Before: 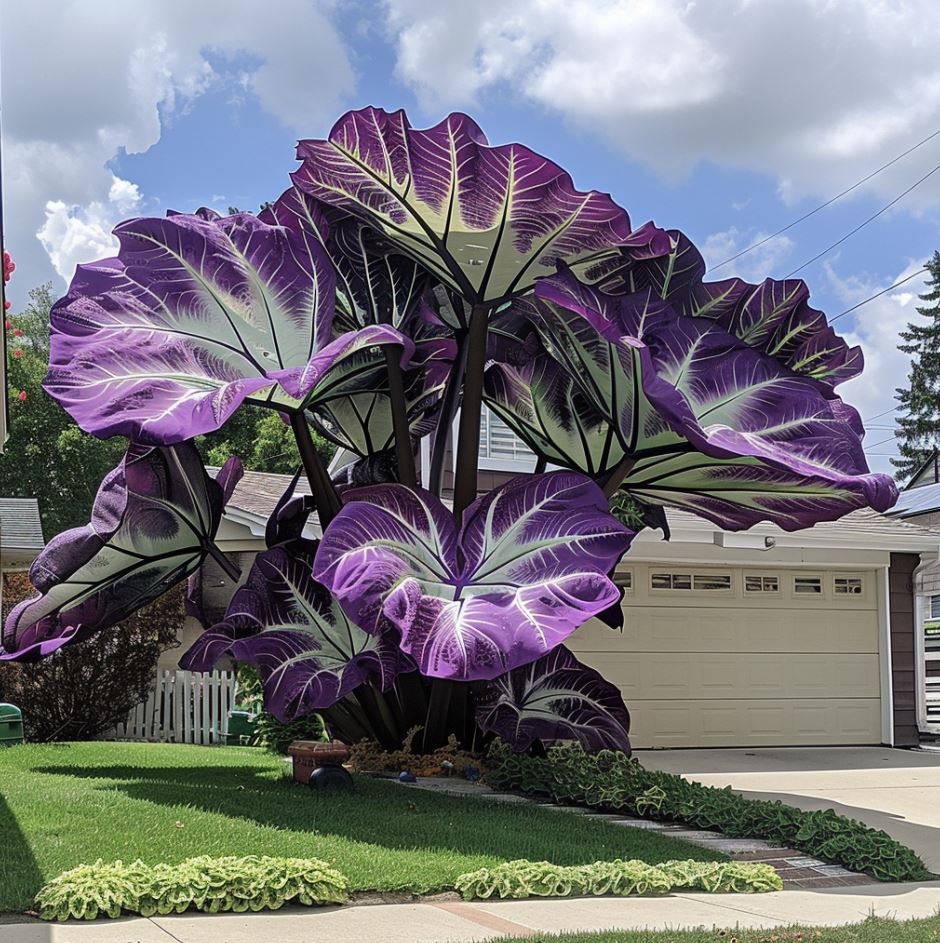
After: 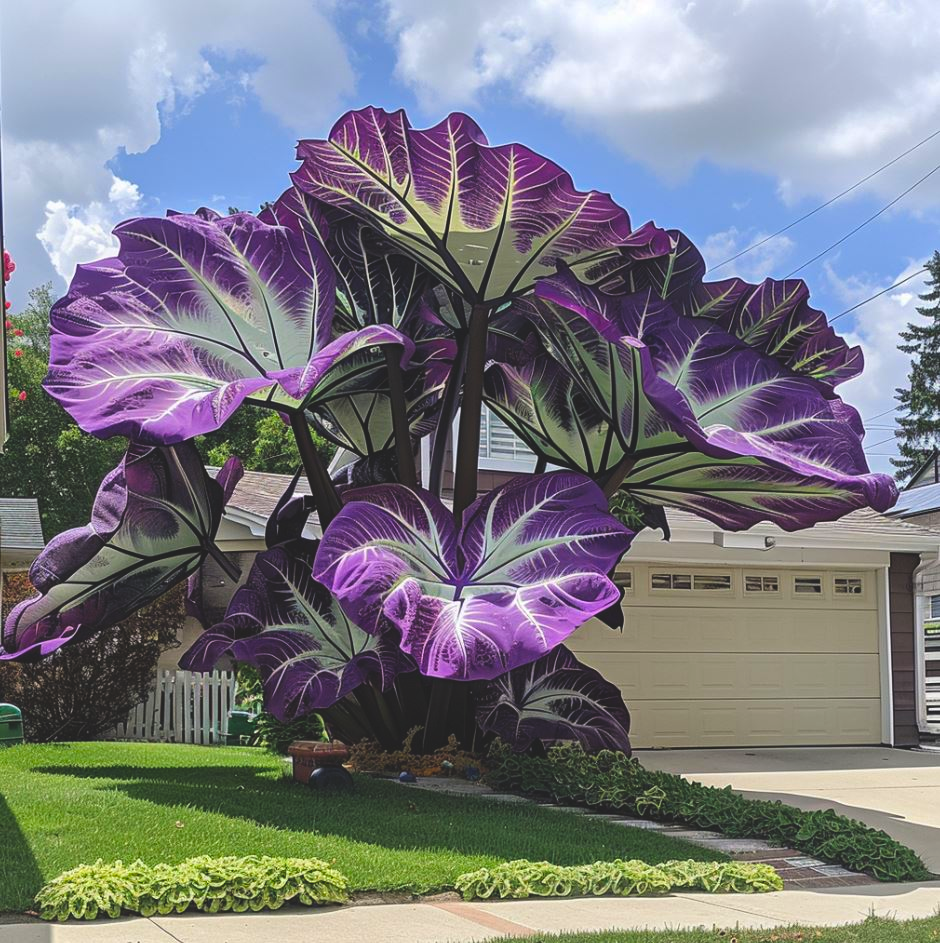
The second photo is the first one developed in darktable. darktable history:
color balance rgb: linear chroma grading › global chroma 0.351%, perceptual saturation grading › global saturation 25.128%, global vibrance 20%
exposure: black level correction -0.015, compensate exposure bias true, compensate highlight preservation false
shadows and highlights: radius 332.14, shadows 55.17, highlights -99.83, compress 94.23%, soften with gaussian
